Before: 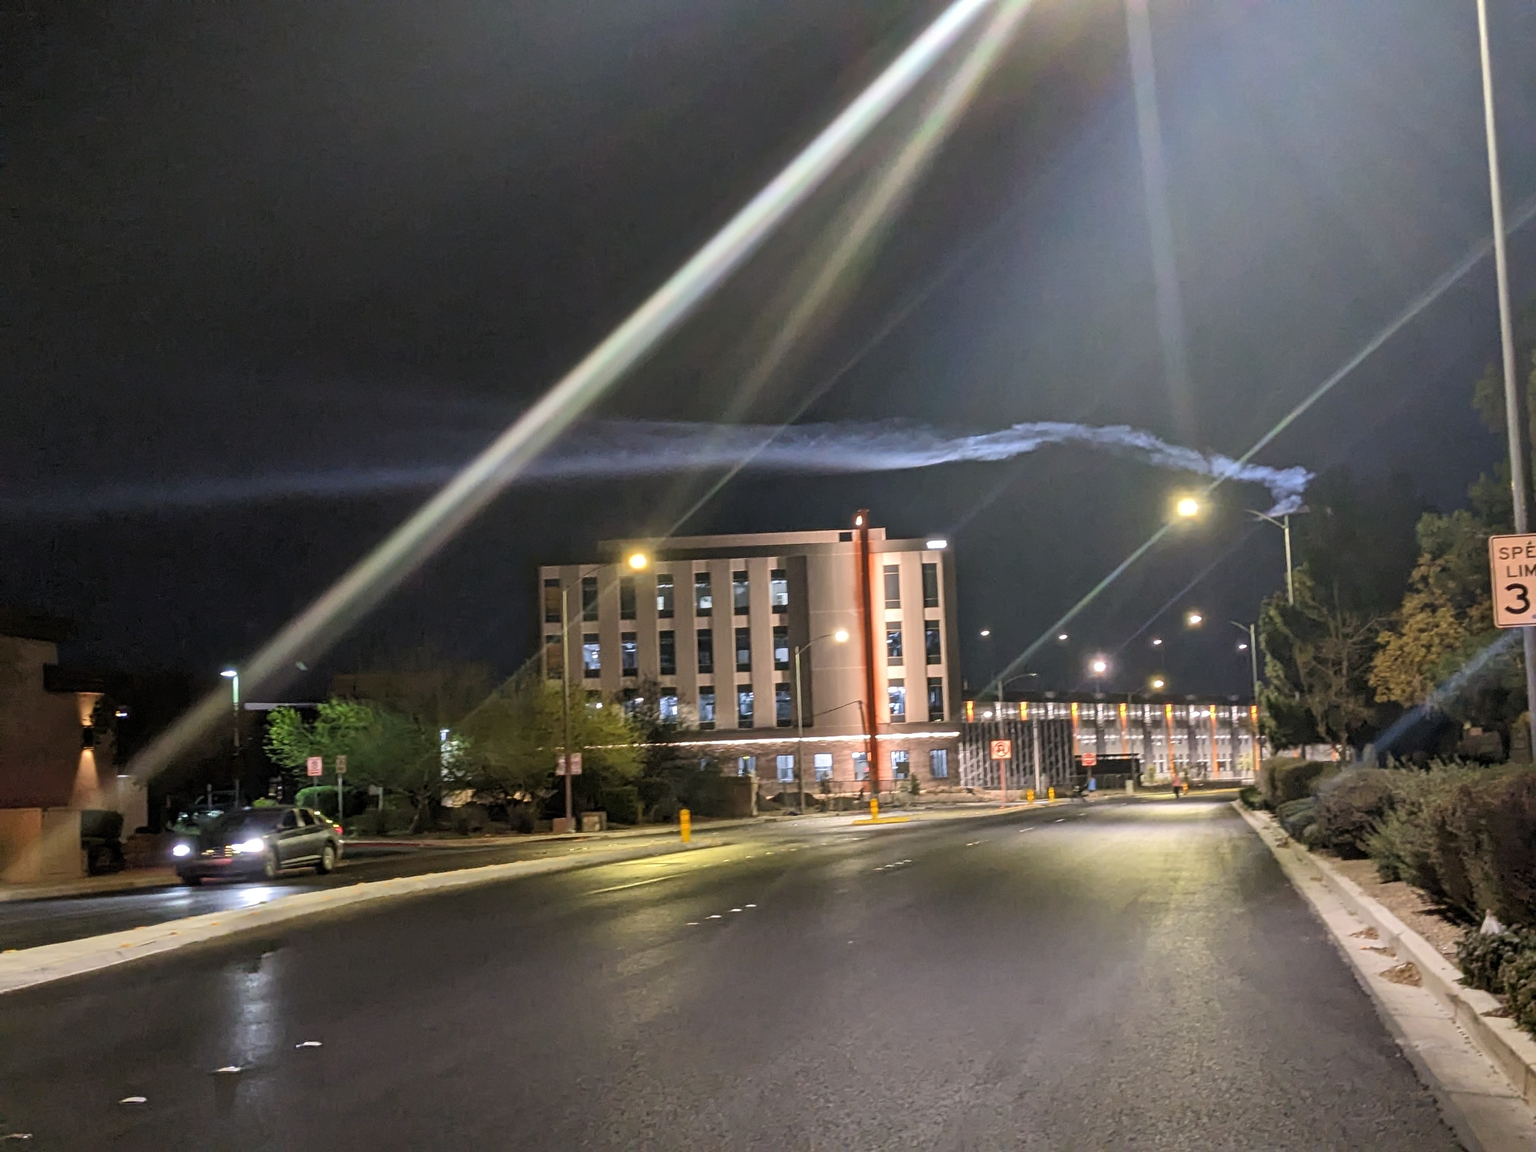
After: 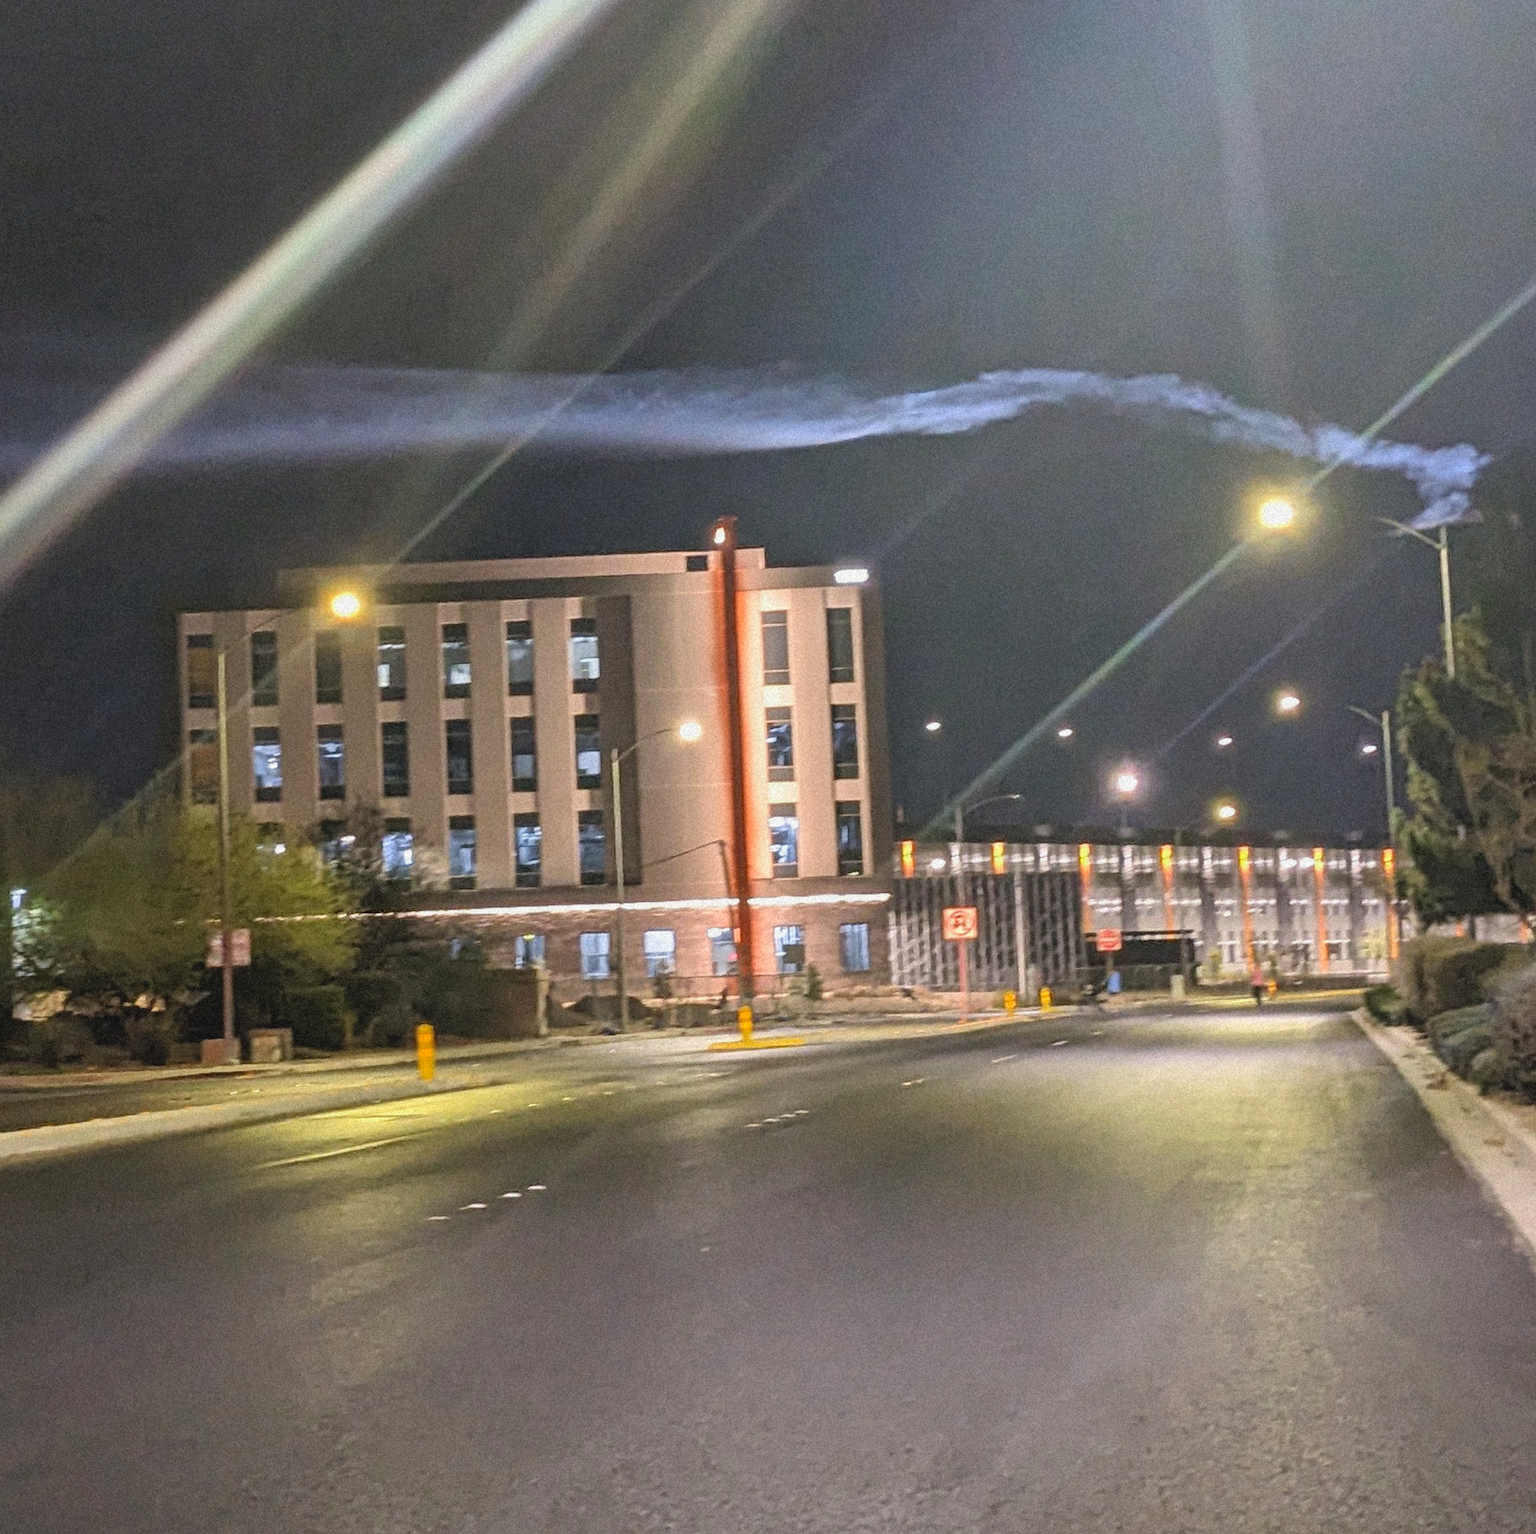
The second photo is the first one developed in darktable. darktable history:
grain: mid-tones bias 0%
crop and rotate: left 28.256%, top 17.734%, right 12.656%, bottom 3.573%
contrast brightness saturation: contrast -0.1, brightness 0.05, saturation 0.08
